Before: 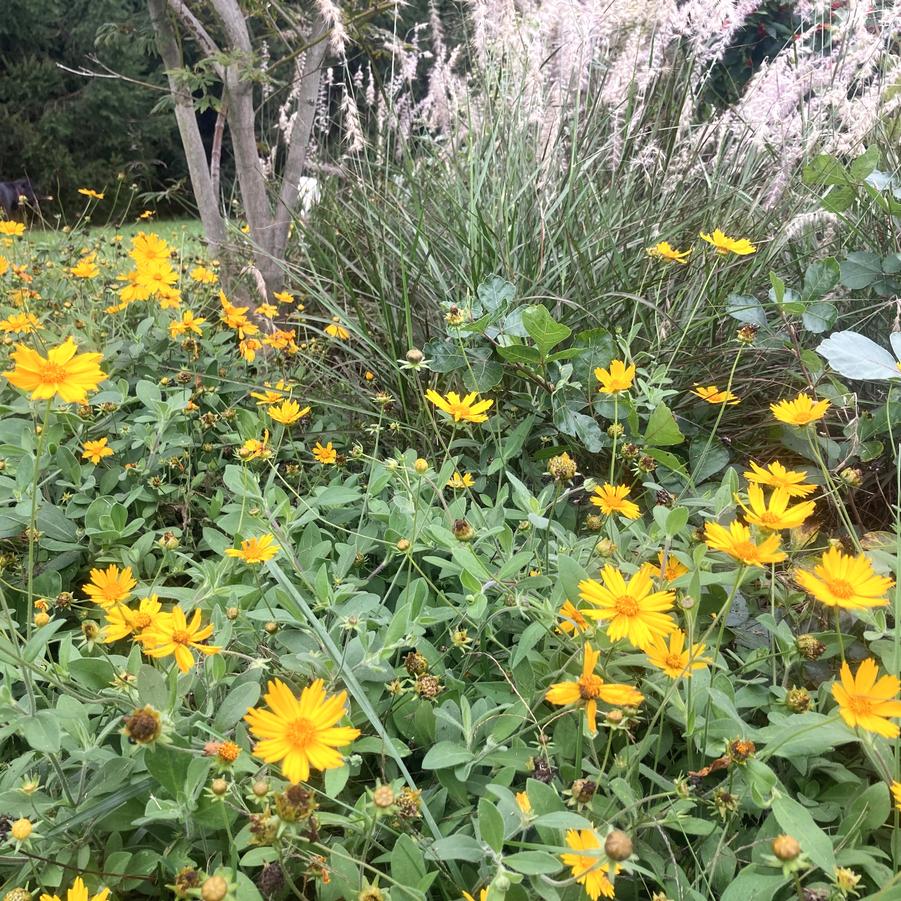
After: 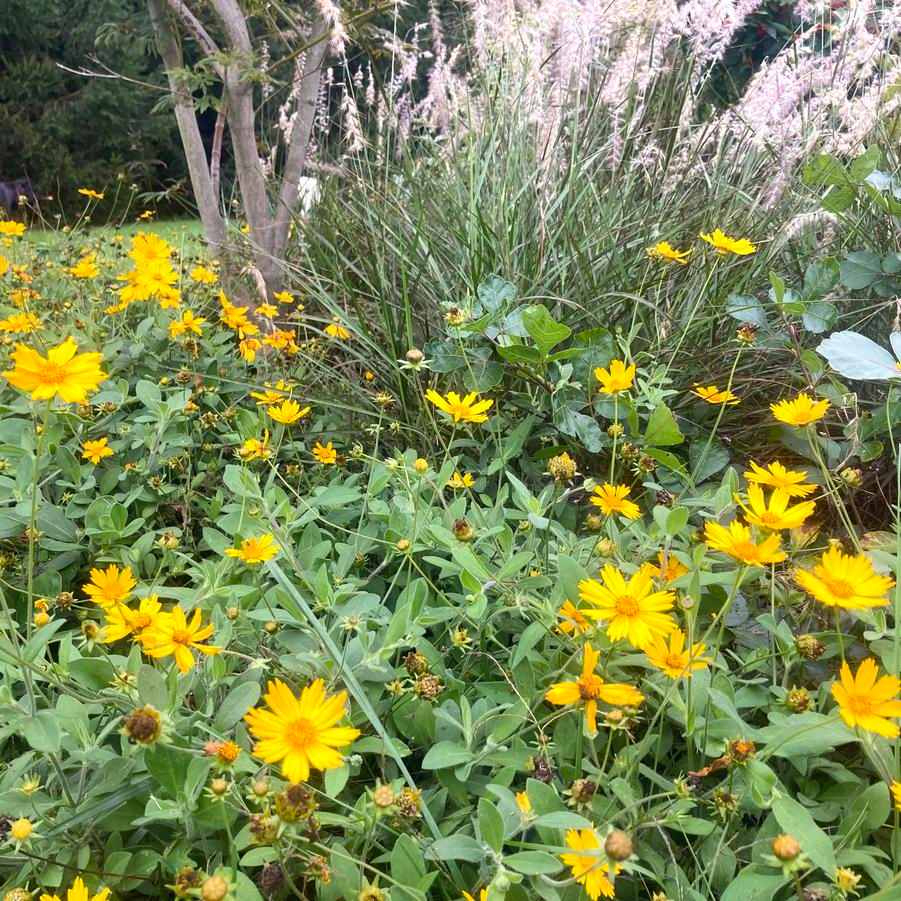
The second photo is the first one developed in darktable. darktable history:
levels: levels [0, 0.499, 1]
color balance rgb: perceptual saturation grading › global saturation -4.139%, global vibrance 40.164%
